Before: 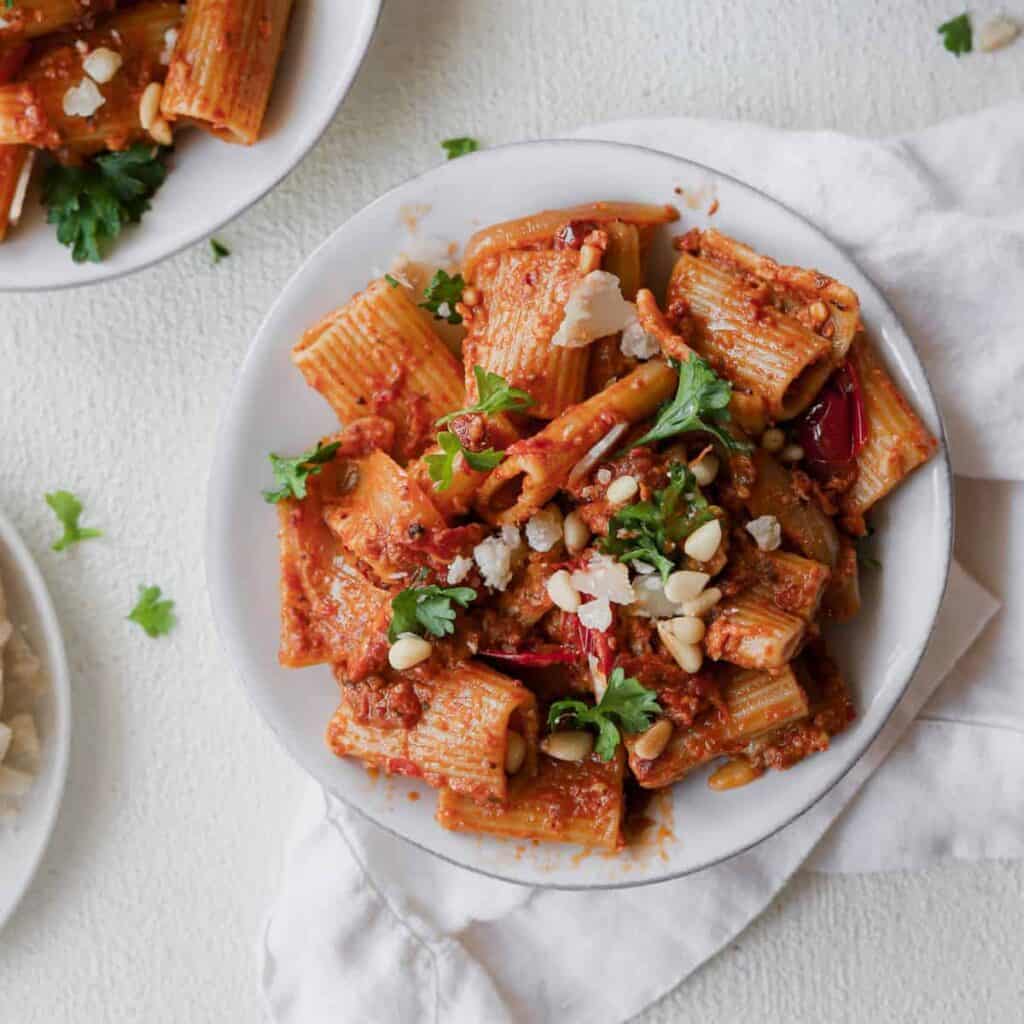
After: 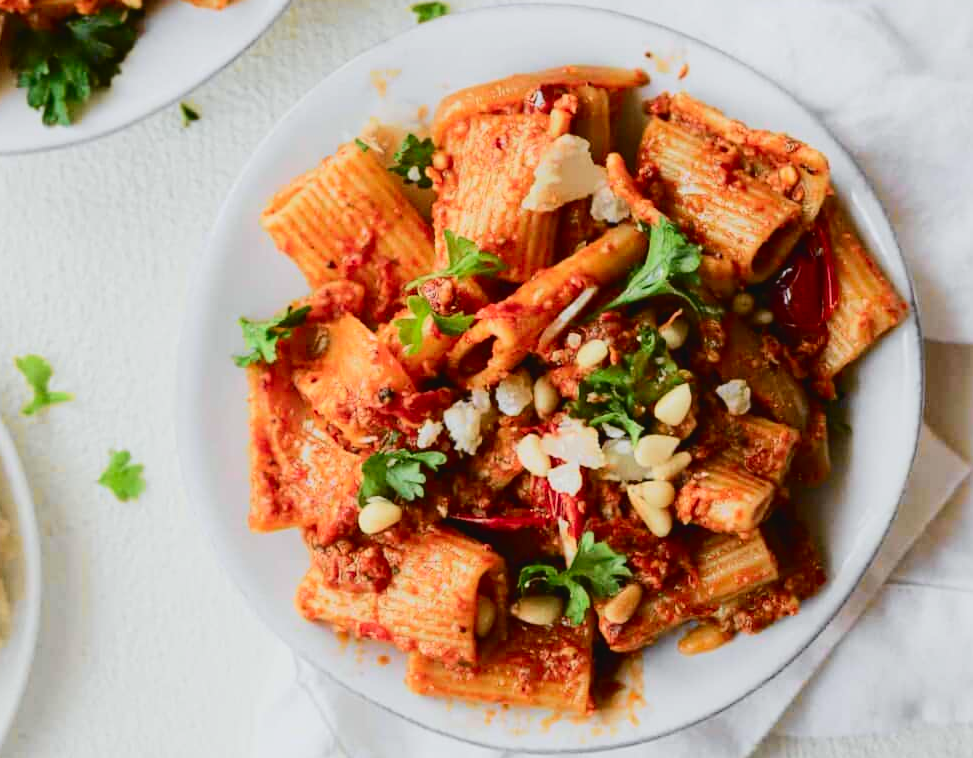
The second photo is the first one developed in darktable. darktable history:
crop and rotate: left 2.991%, top 13.302%, right 1.981%, bottom 12.636%
tone curve: curves: ch0 [(0, 0.03) (0.113, 0.087) (0.207, 0.184) (0.515, 0.612) (0.712, 0.793) (1, 0.946)]; ch1 [(0, 0) (0.172, 0.123) (0.317, 0.279) (0.414, 0.382) (0.476, 0.479) (0.505, 0.498) (0.534, 0.534) (0.621, 0.65) (0.709, 0.764) (1, 1)]; ch2 [(0, 0) (0.411, 0.424) (0.505, 0.505) (0.521, 0.524) (0.537, 0.57) (0.65, 0.699) (1, 1)], color space Lab, independent channels, preserve colors none
